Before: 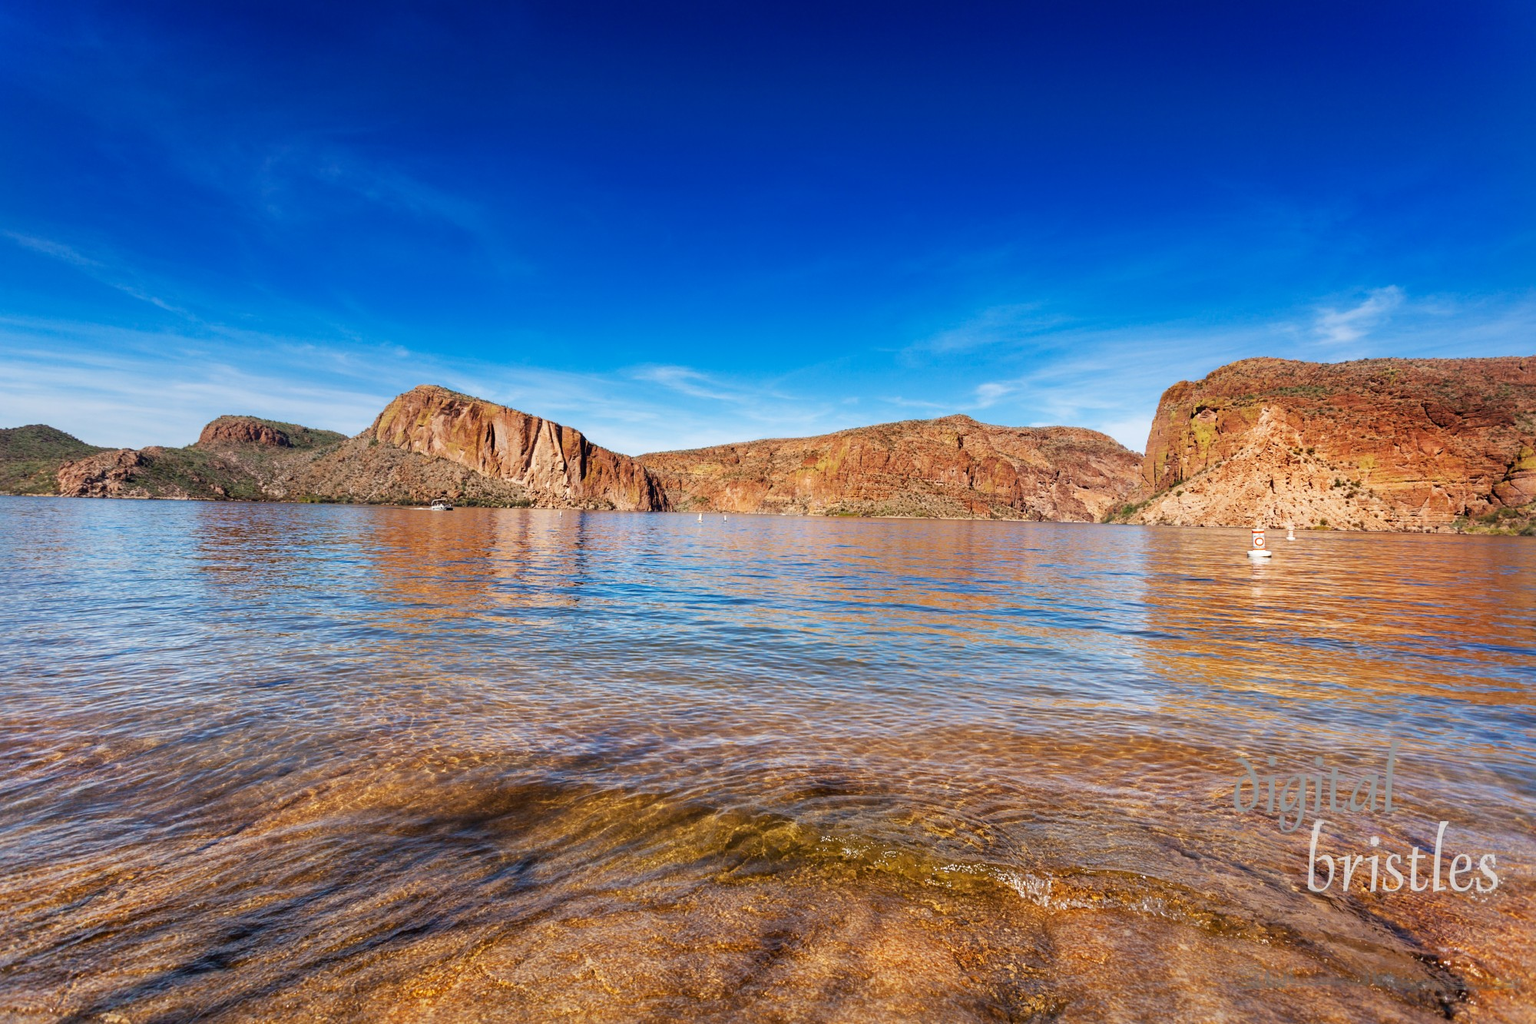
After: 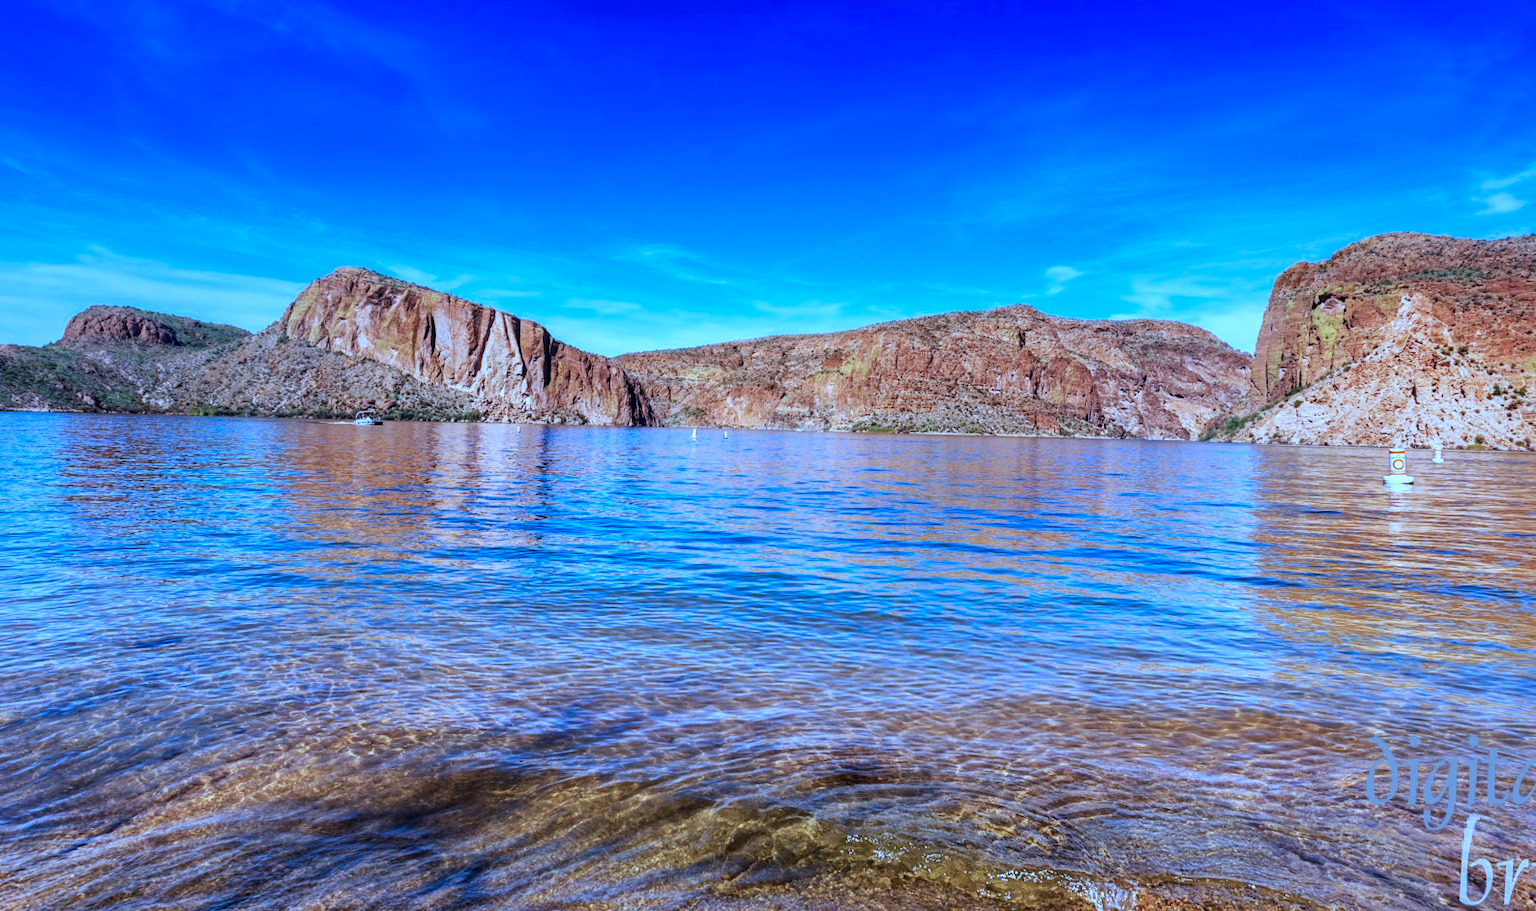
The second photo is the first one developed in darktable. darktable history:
shadows and highlights: shadows 10, white point adjustment 1, highlights -40
color calibration: illuminant as shot in camera, x 0.442, y 0.413, temperature 2903.13 K
crop: left 9.712%, top 16.928%, right 10.845%, bottom 12.332%
local contrast: on, module defaults
